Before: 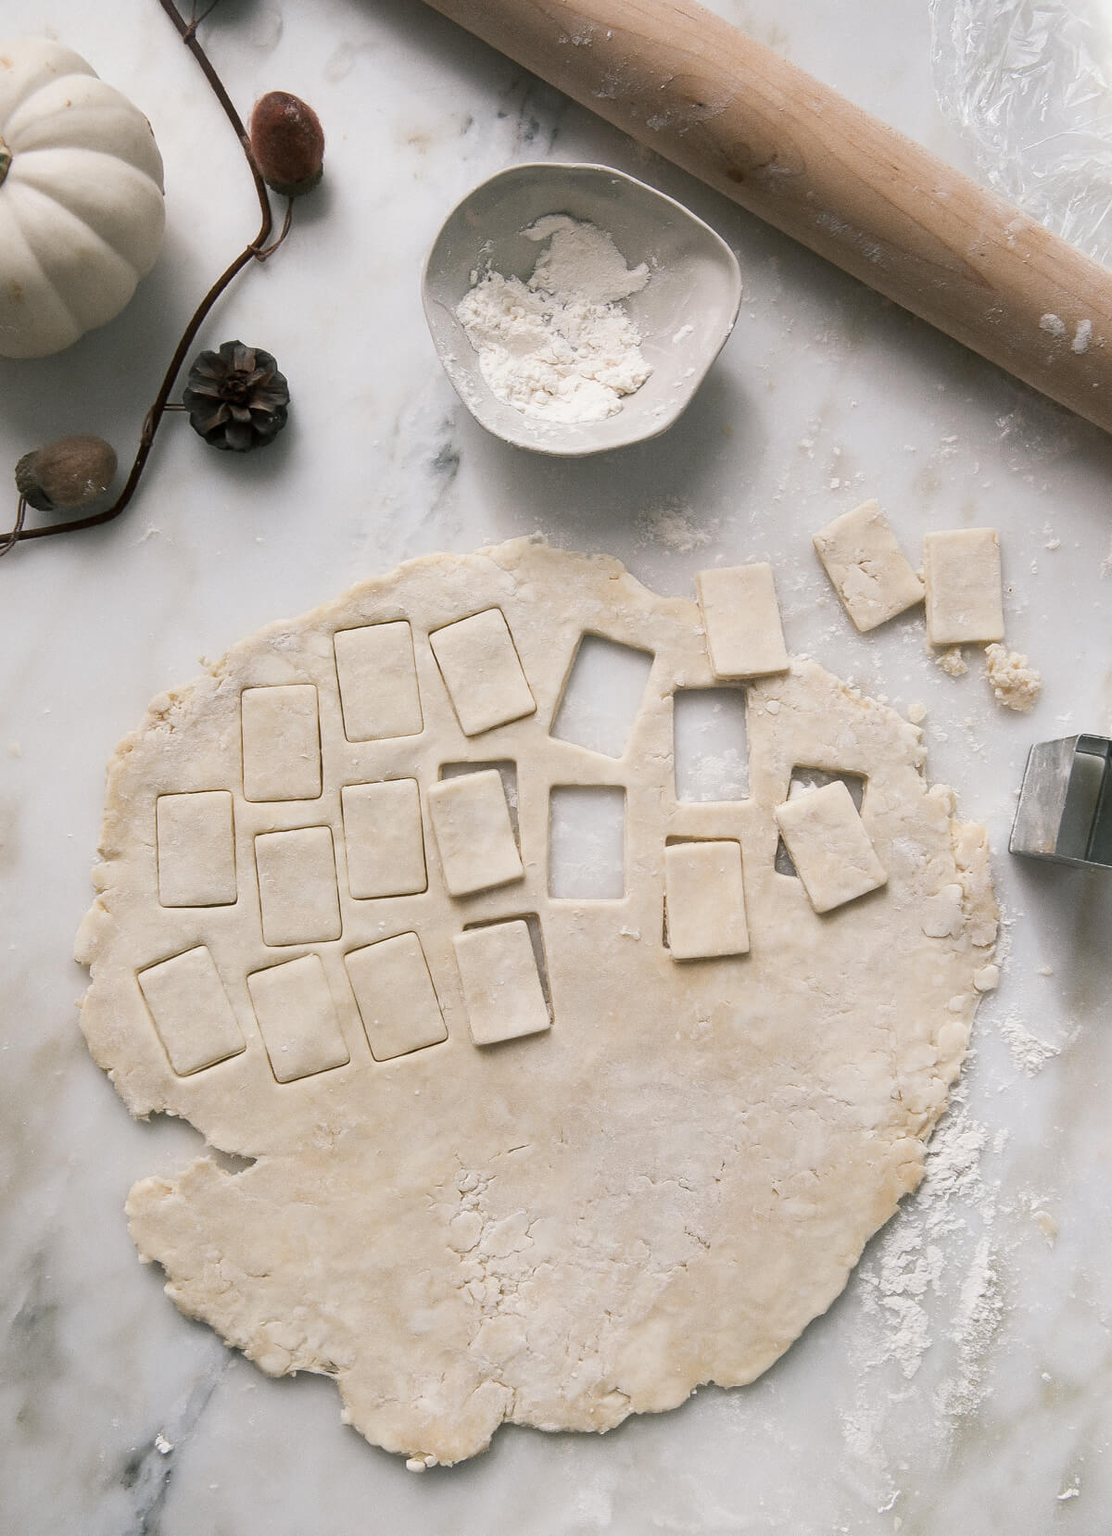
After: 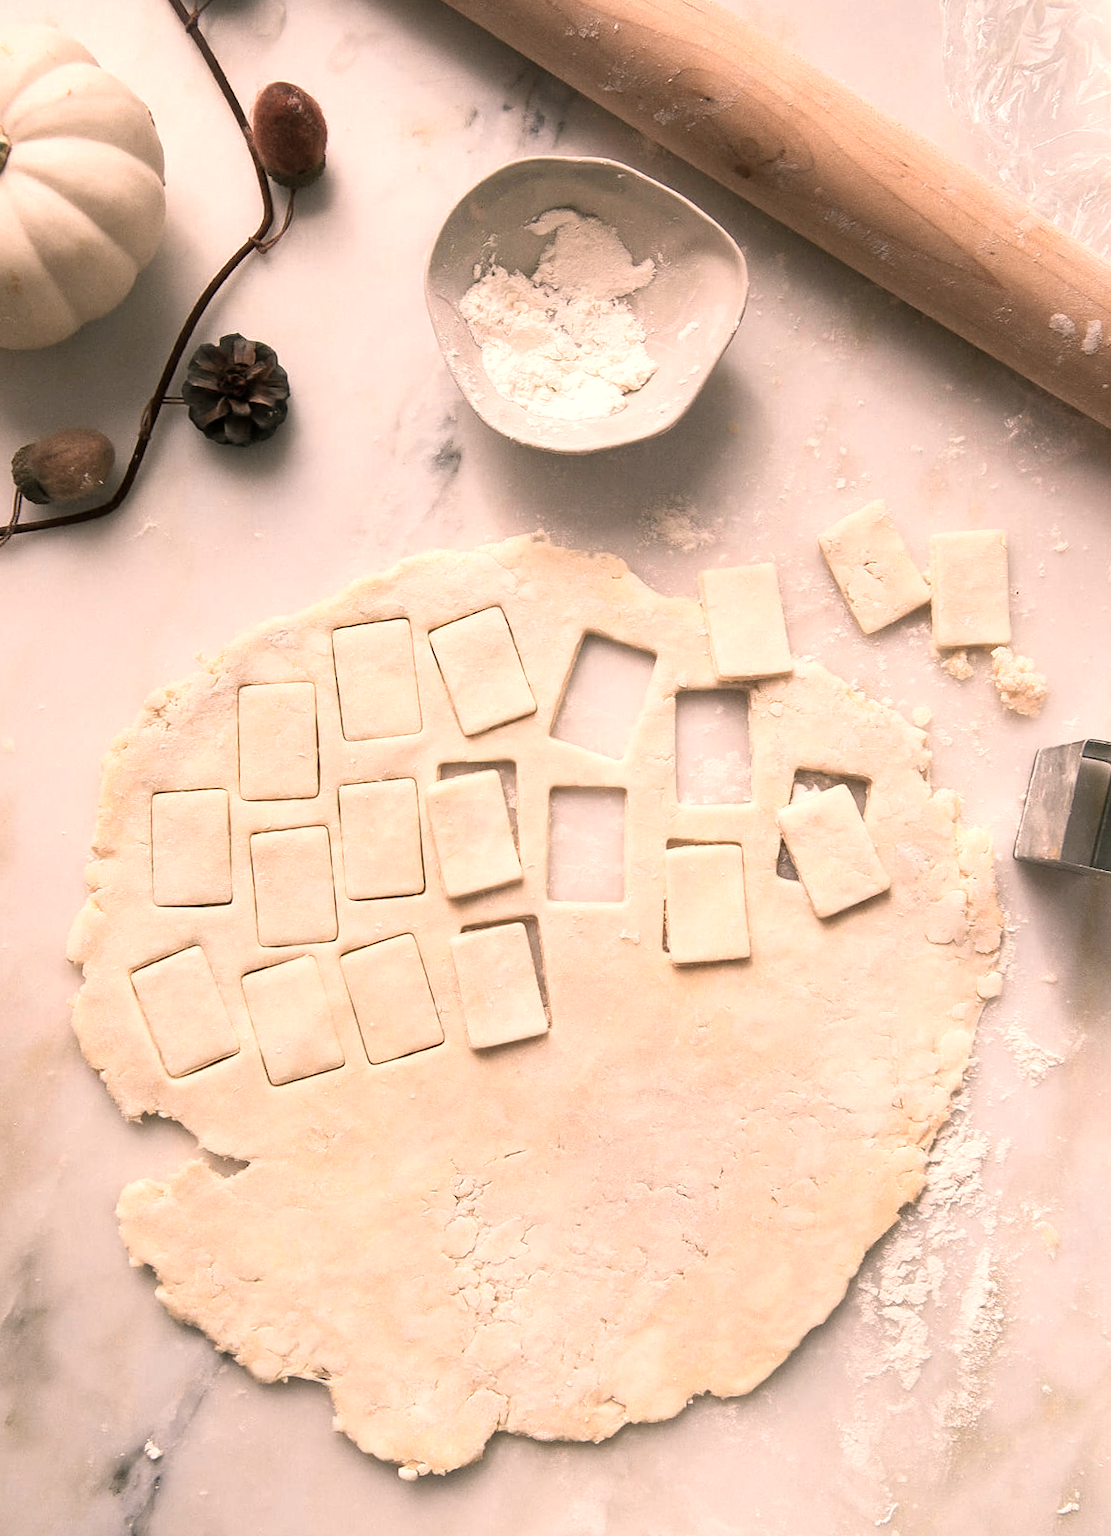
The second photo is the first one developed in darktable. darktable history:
velvia: on, module defaults
white balance: red 1.127, blue 0.943
color zones: curves: ch0 [(0.018, 0.548) (0.224, 0.64) (0.425, 0.447) (0.675, 0.575) (0.732, 0.579)]; ch1 [(0.066, 0.487) (0.25, 0.5) (0.404, 0.43) (0.75, 0.421) (0.956, 0.421)]; ch2 [(0.044, 0.561) (0.215, 0.465) (0.399, 0.544) (0.465, 0.548) (0.614, 0.447) (0.724, 0.43) (0.882, 0.623) (0.956, 0.632)]
crop and rotate: angle -0.5°
